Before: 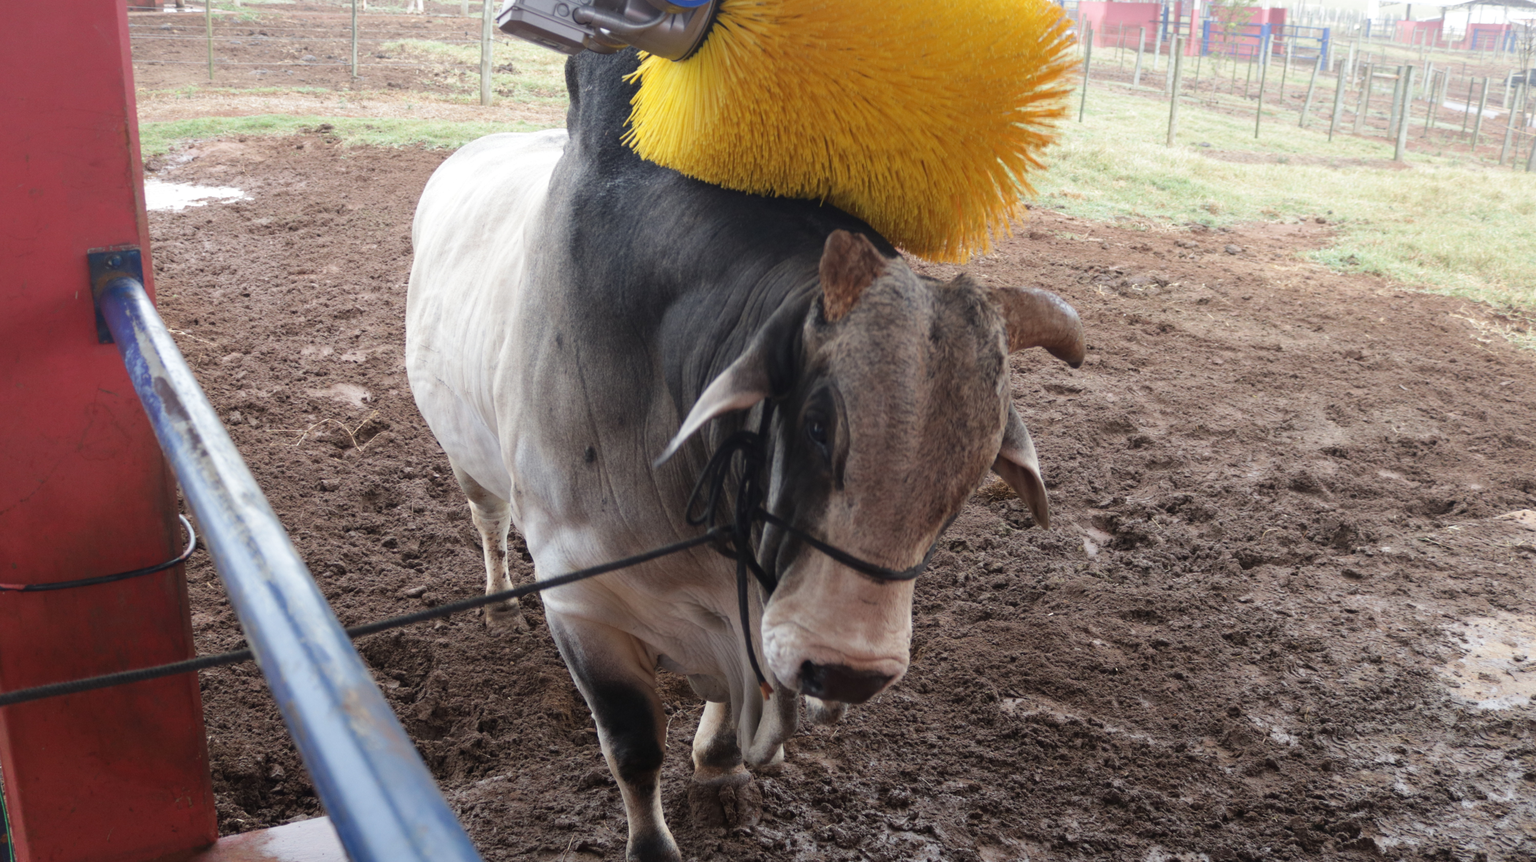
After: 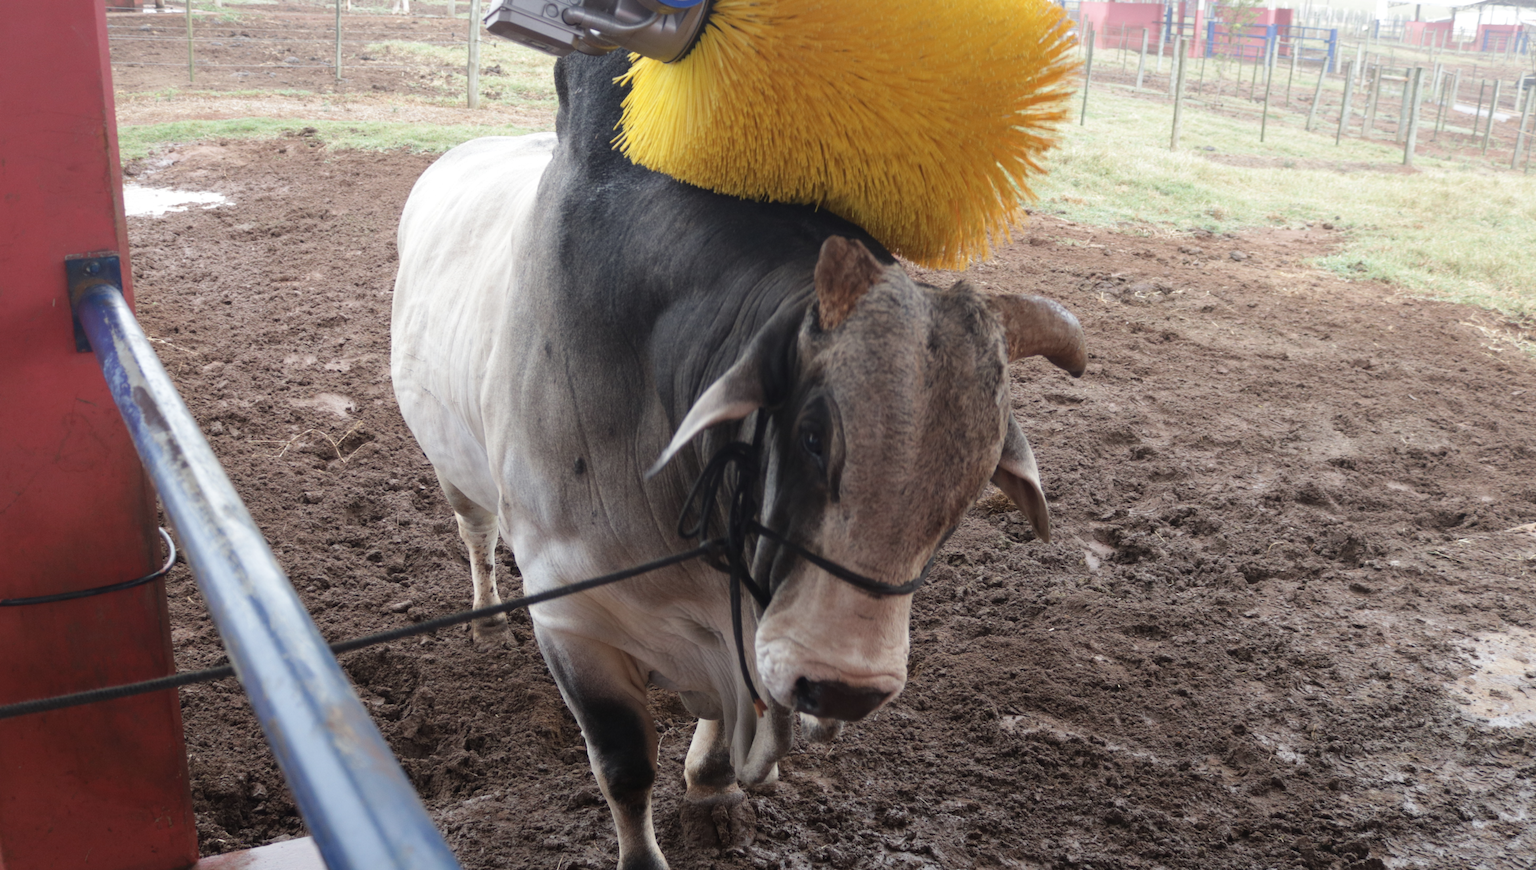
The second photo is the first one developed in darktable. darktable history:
crop and rotate: left 1.594%, right 0.739%, bottom 1.419%
contrast brightness saturation: saturation -0.095
